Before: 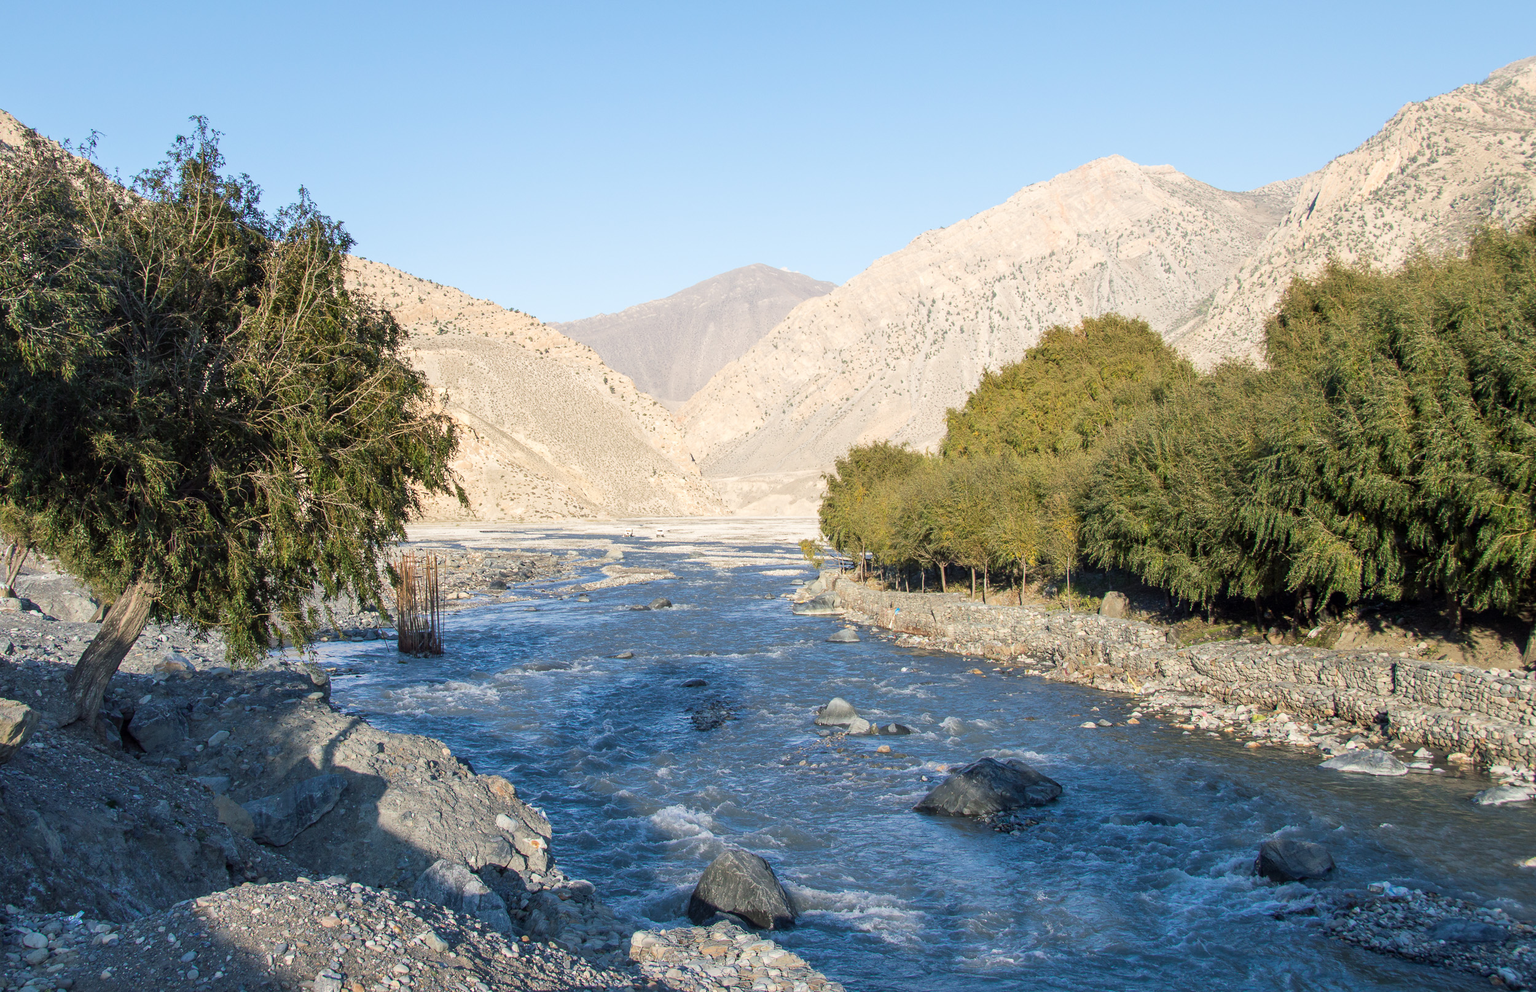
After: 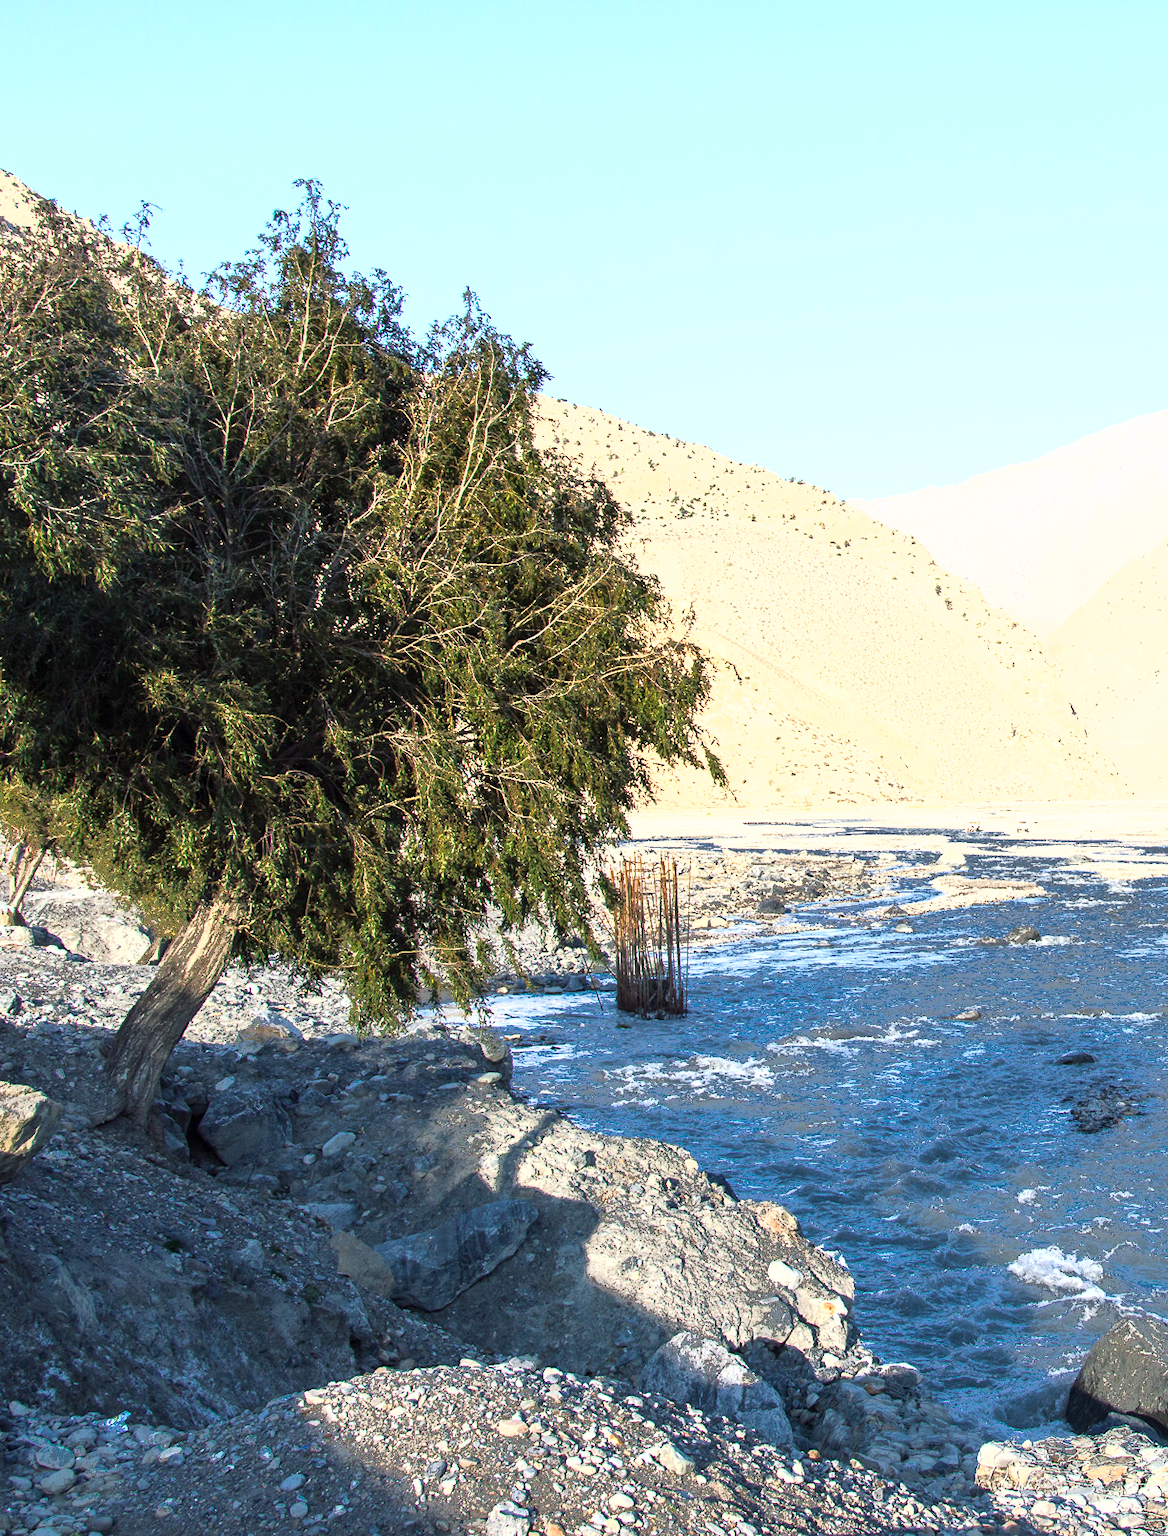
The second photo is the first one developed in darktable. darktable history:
crop and rotate: left 0%, top 0%, right 50.845%
fill light: exposure -0.73 EV, center 0.69, width 2.2
exposure: black level correction 0, exposure 0.5 EV, compensate exposure bias true, compensate highlight preservation false
tone equalizer: -8 EV -0.417 EV, -7 EV -0.389 EV, -6 EV -0.333 EV, -5 EV -0.222 EV, -3 EV 0.222 EV, -2 EV 0.333 EV, -1 EV 0.389 EV, +0 EV 0.417 EV, edges refinement/feathering 500, mask exposure compensation -1.57 EV, preserve details no
